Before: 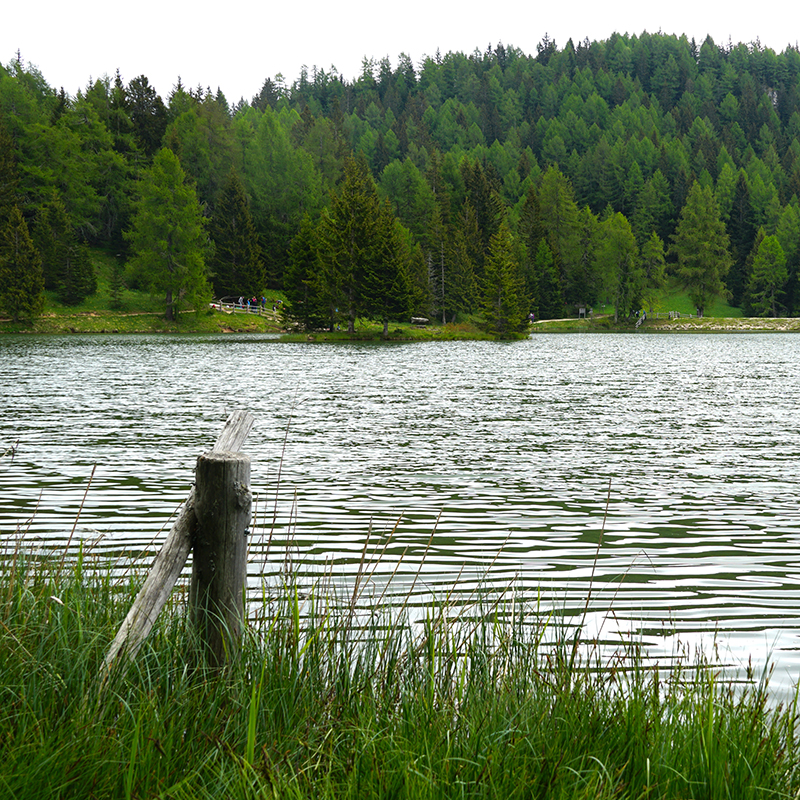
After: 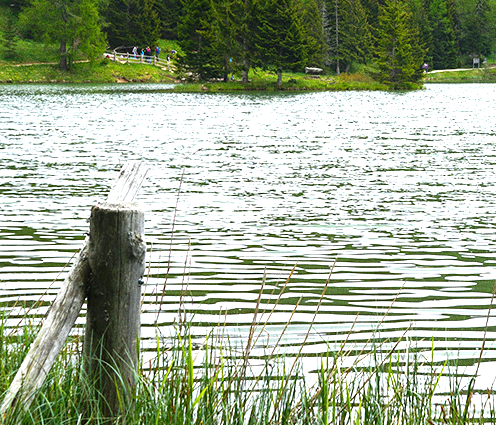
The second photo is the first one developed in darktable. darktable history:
crop: left 13.312%, top 31.28%, right 24.627%, bottom 15.582%
exposure: exposure 1 EV, compensate highlight preservation false
grain: on, module defaults
white balance: red 0.98, blue 1.034
